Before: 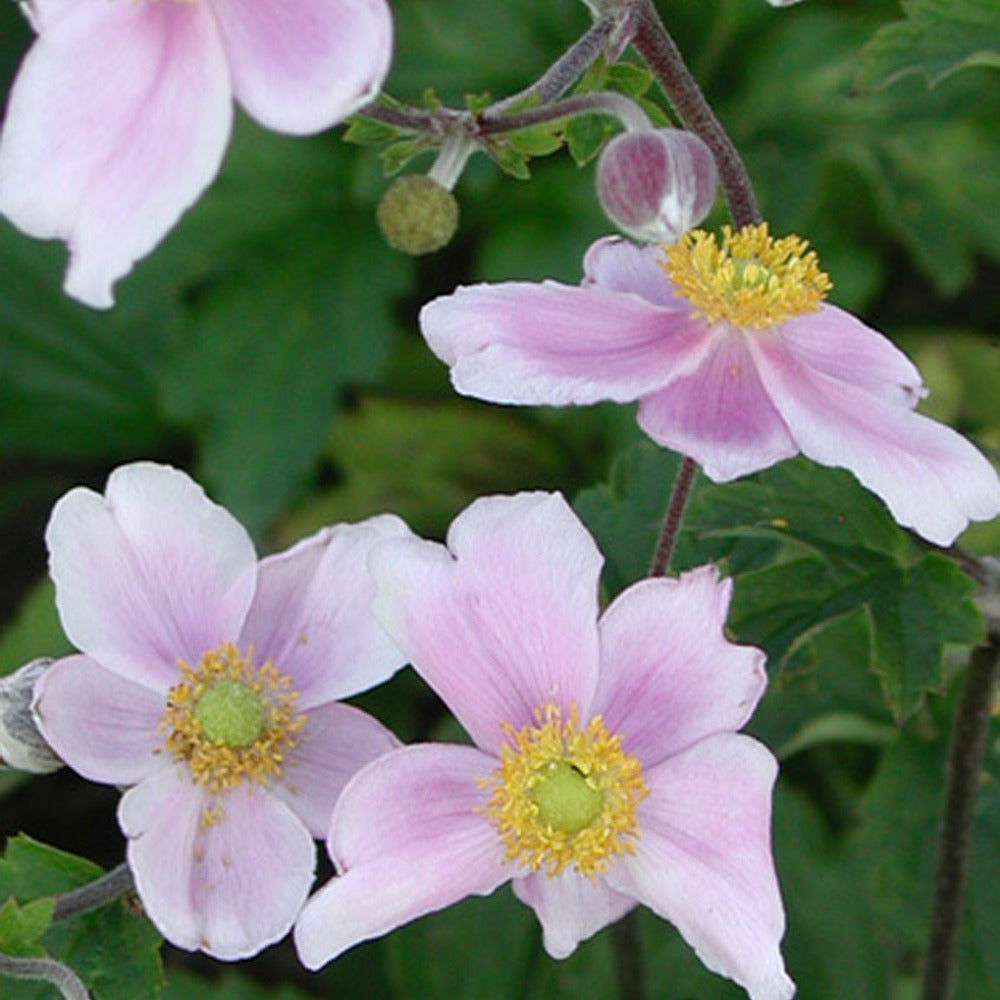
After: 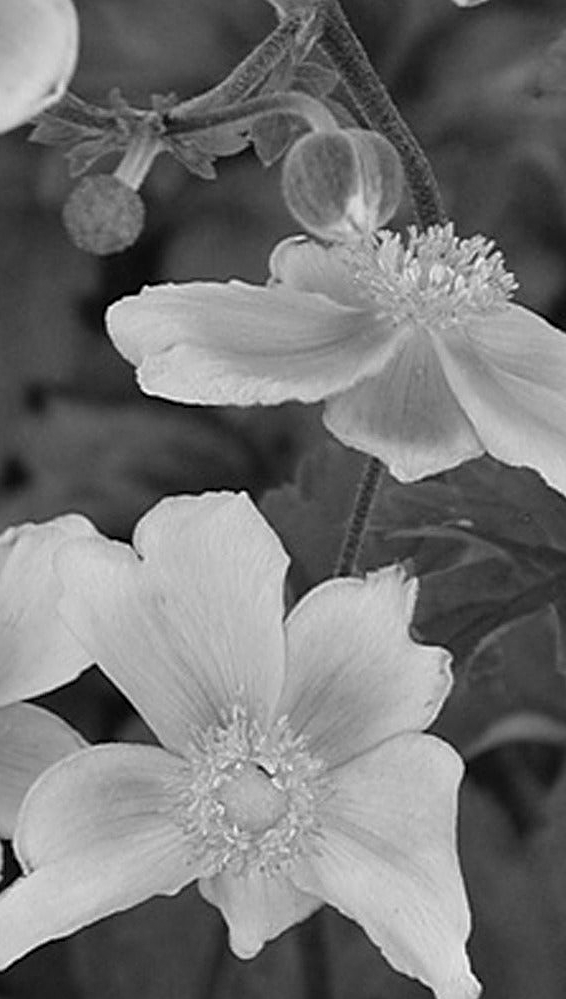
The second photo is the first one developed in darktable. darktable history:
monochrome: a -74.22, b 78.2
sharpen: amount 0.6
crop: left 31.458%, top 0%, right 11.876%
